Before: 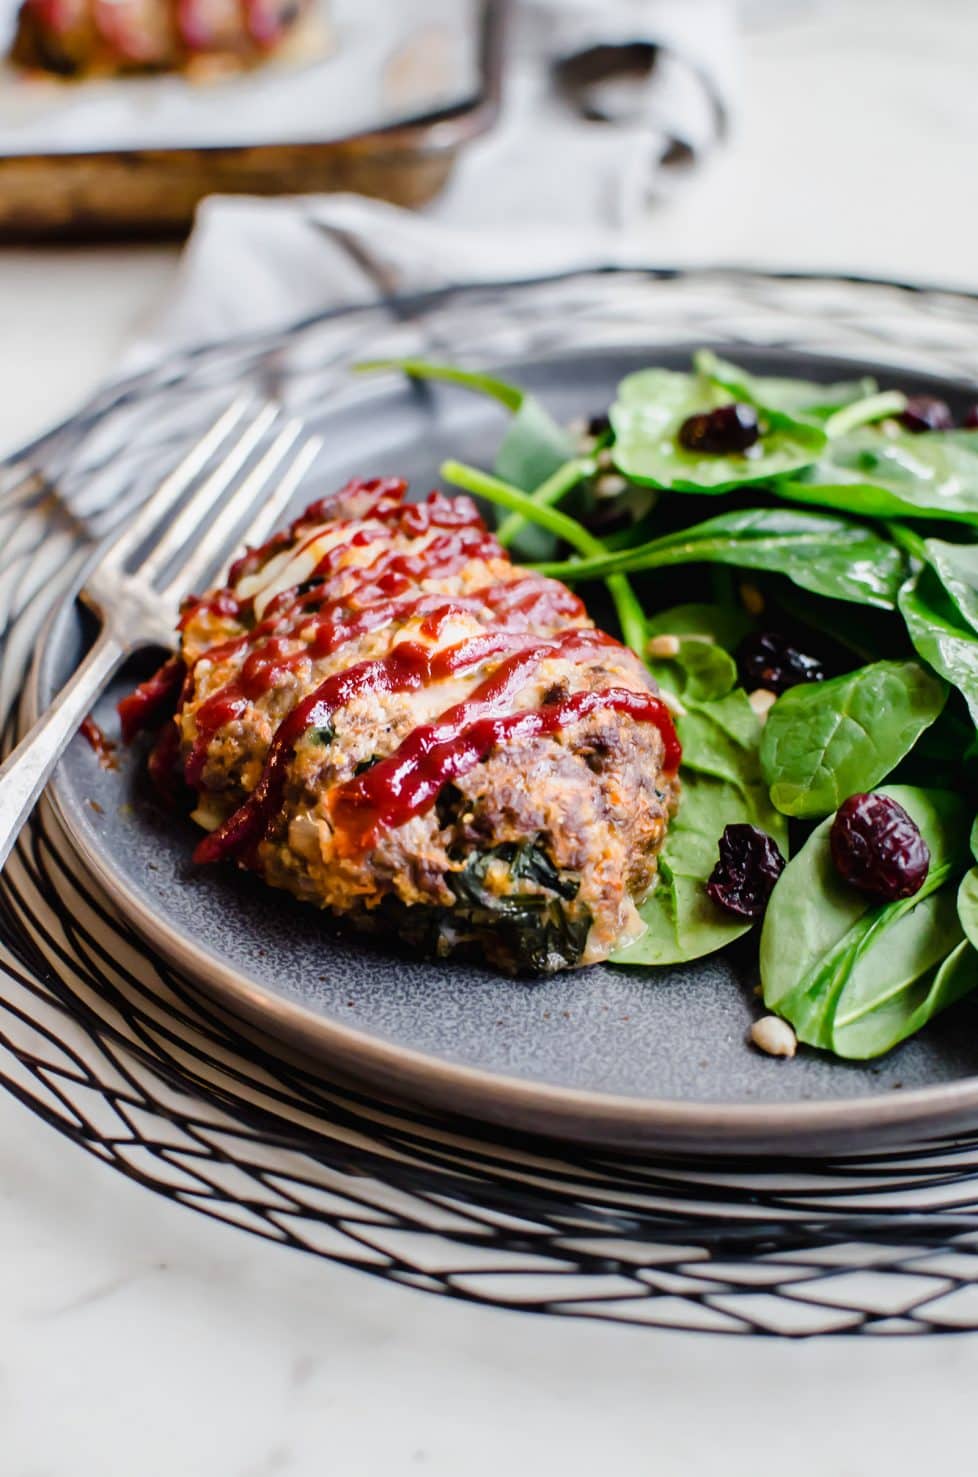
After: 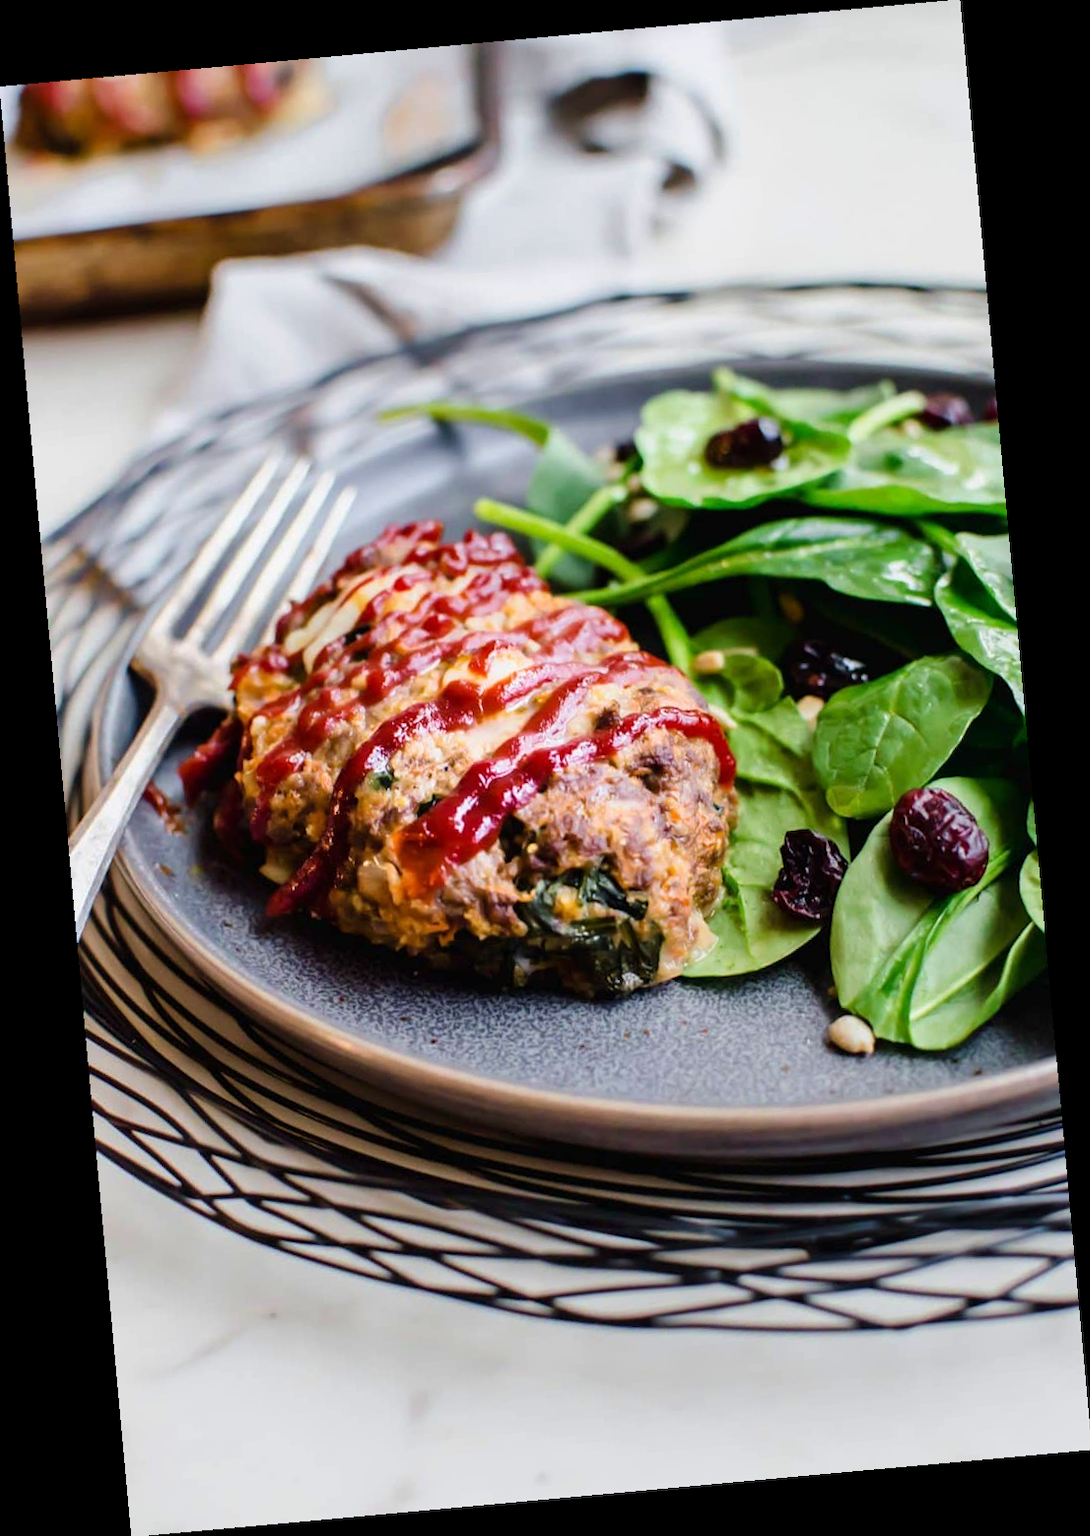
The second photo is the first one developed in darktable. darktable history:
velvia: on, module defaults
rotate and perspective: rotation -5.2°, automatic cropping off
